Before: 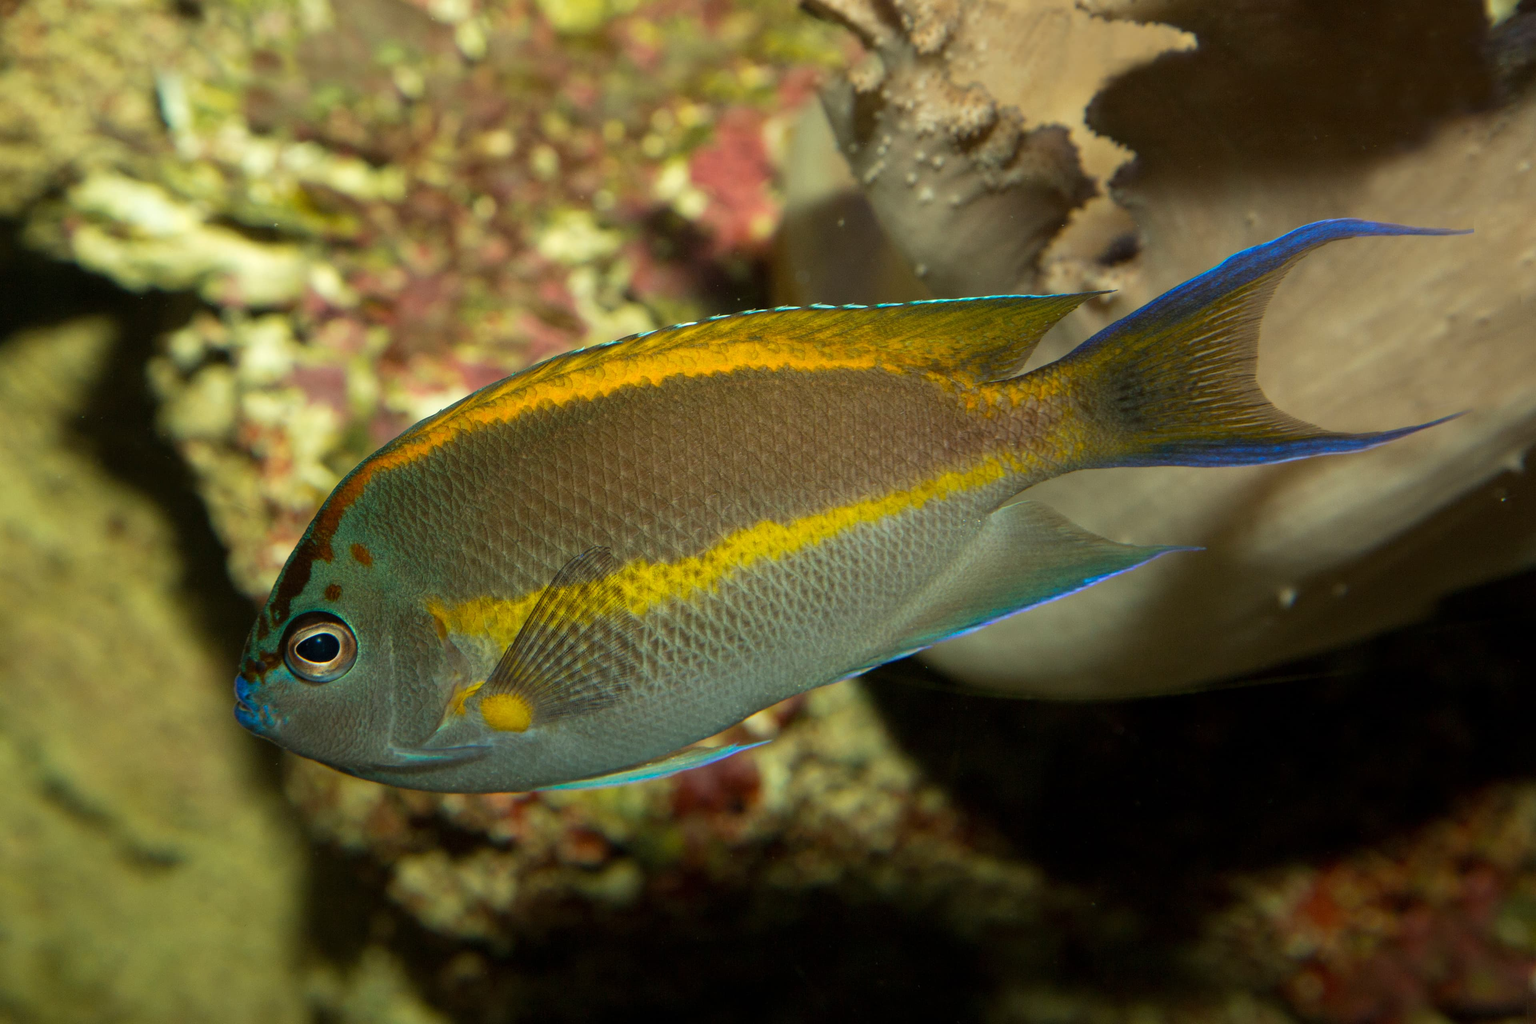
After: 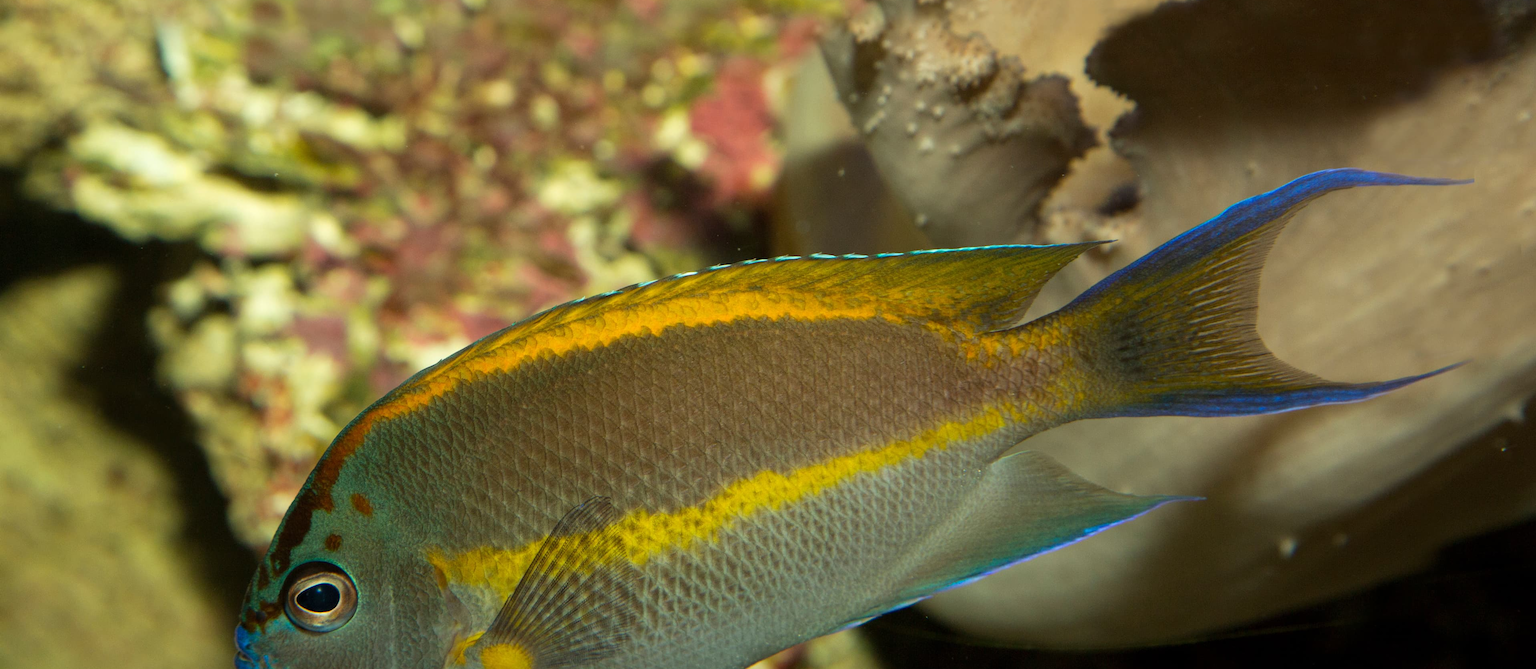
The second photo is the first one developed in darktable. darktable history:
crop and rotate: top 4.952%, bottom 29.651%
